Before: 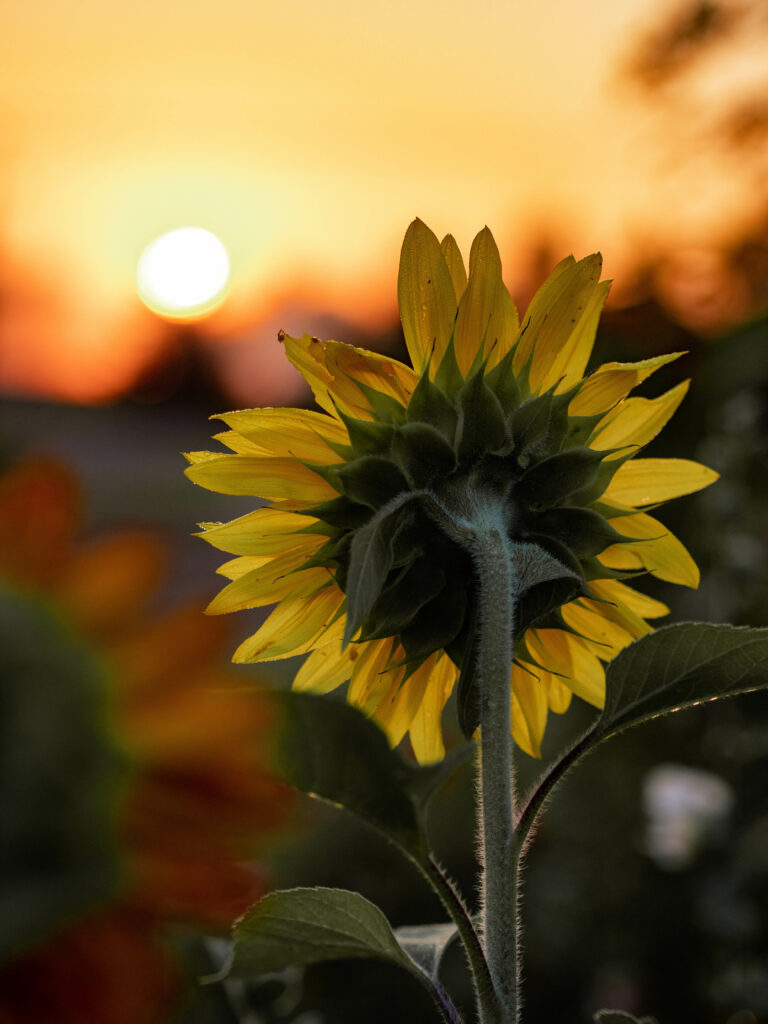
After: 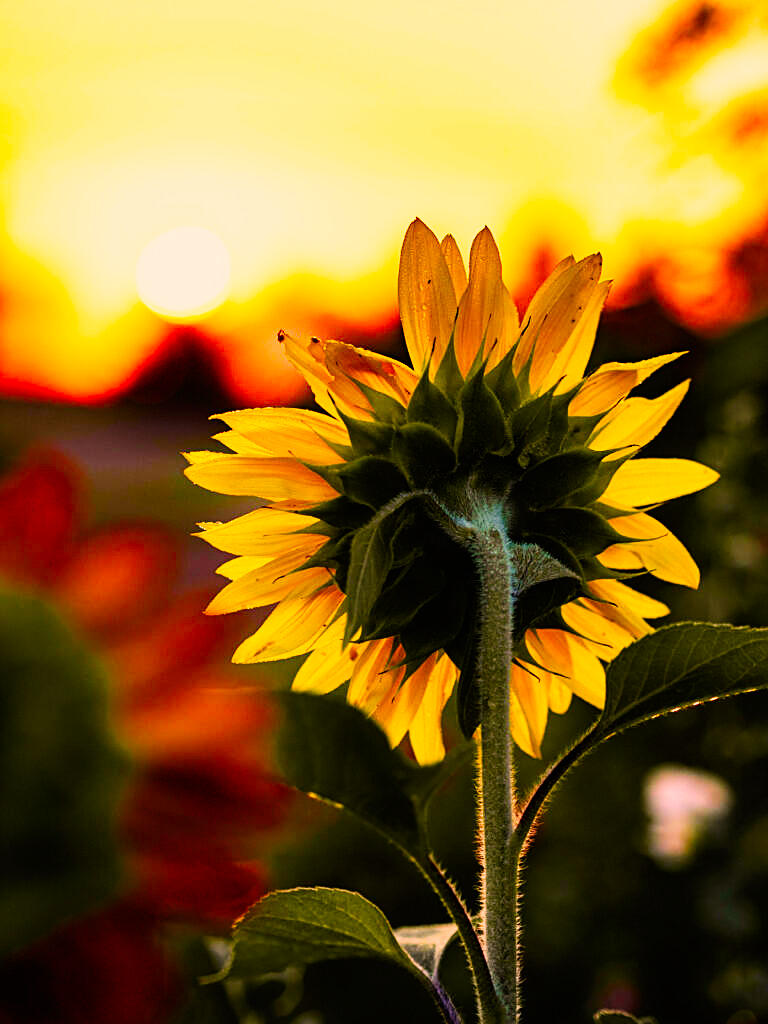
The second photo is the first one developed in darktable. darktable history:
color correction: highlights a* 21.16, highlights b* 19.61
sharpen: on, module defaults
tone equalizer: -8 EV -0.55 EV
color balance rgb: perceptual saturation grading › global saturation 20%, perceptual saturation grading › highlights -25%, perceptual saturation grading › shadows 50.52%, global vibrance 40.24%
base curve: curves: ch0 [(0, 0) (0.007, 0.004) (0.027, 0.03) (0.046, 0.07) (0.207, 0.54) (0.442, 0.872) (0.673, 0.972) (1, 1)], preserve colors none
